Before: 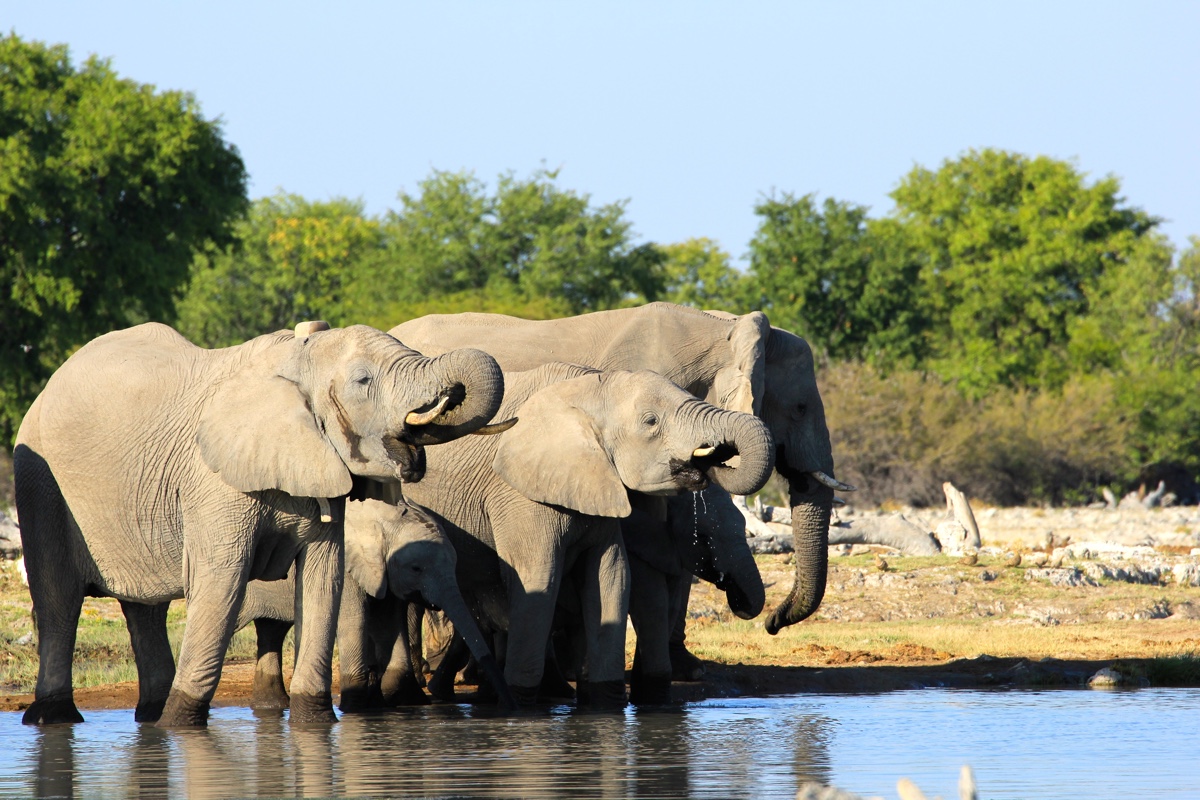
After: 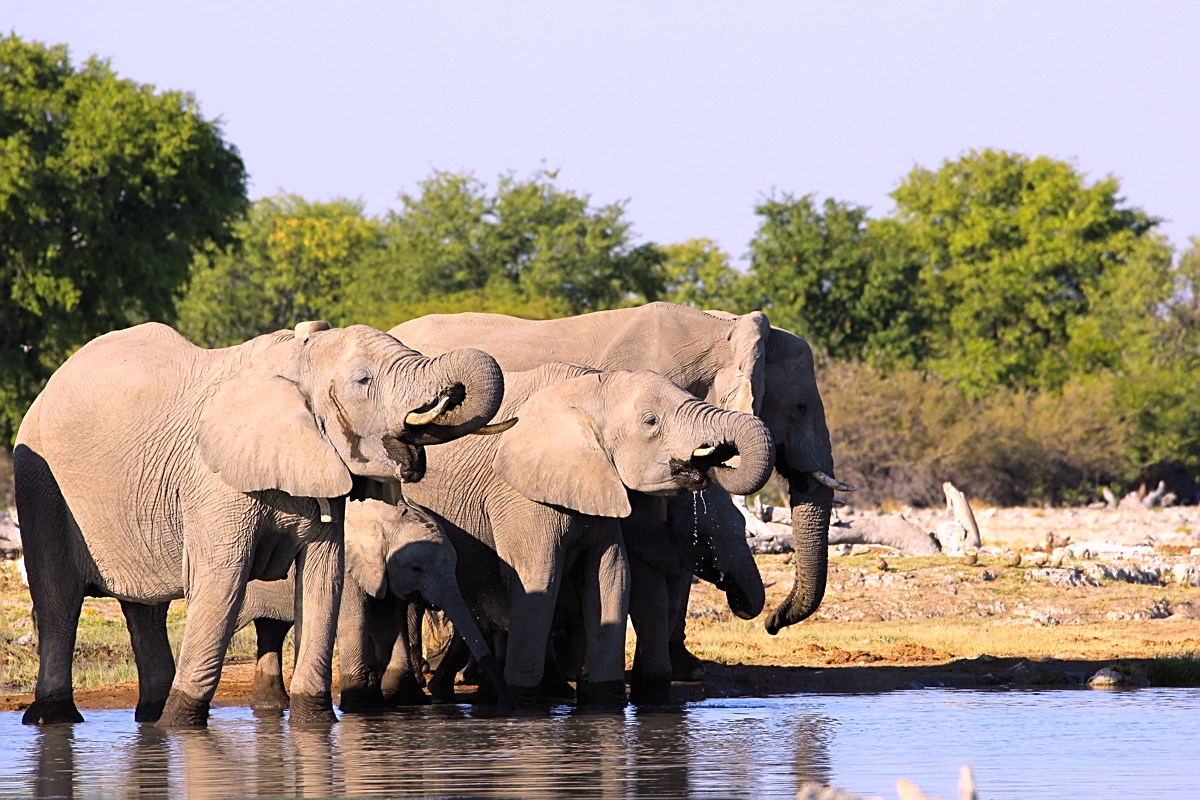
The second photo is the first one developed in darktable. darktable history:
sharpen: radius 1.933
color calibration: output R [1.063, -0.012, -0.003, 0], output B [-0.079, 0.047, 1, 0], illuminant as shot in camera, x 0.358, y 0.373, temperature 4628.91 K
